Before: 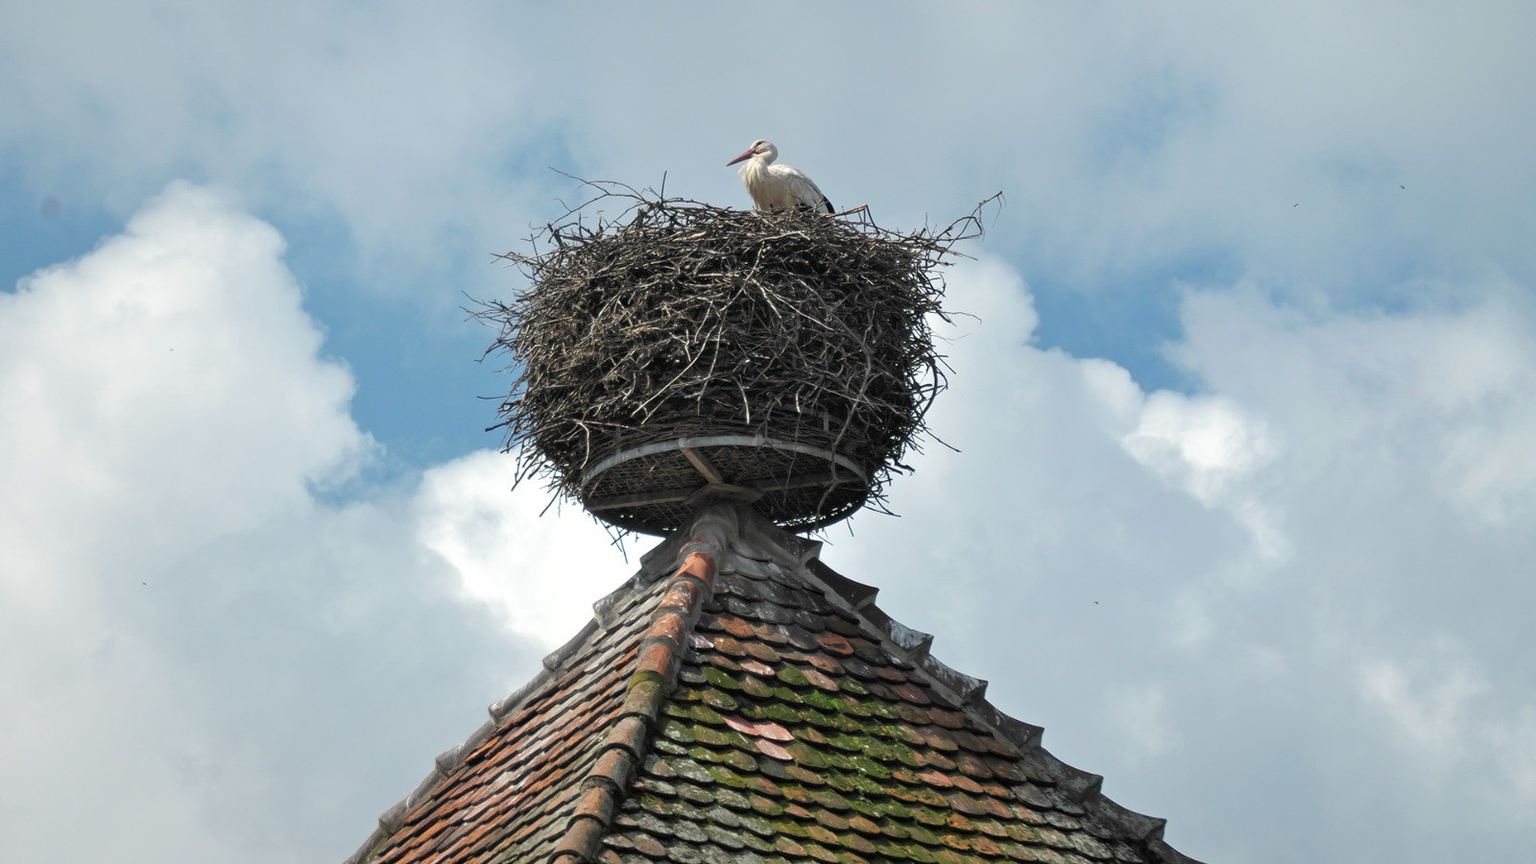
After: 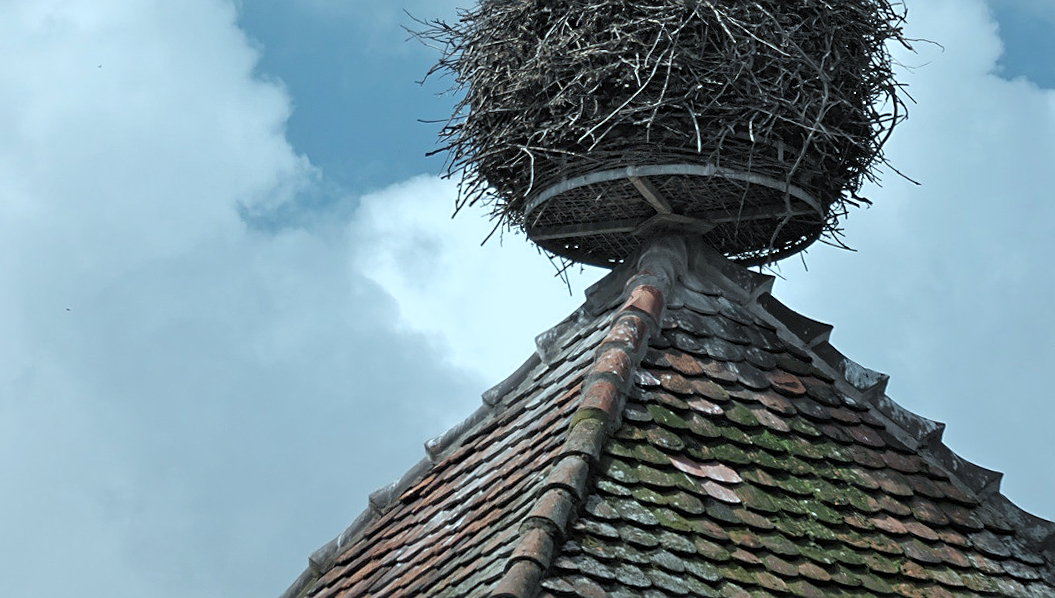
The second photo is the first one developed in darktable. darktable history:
color correction: highlights a* -12.45, highlights b* -18, saturation 0.715
exposure: exposure -0.156 EV, compensate highlight preservation false
crop and rotate: angle -0.832°, left 3.871%, top 31.764%, right 28.468%
sharpen: on, module defaults
